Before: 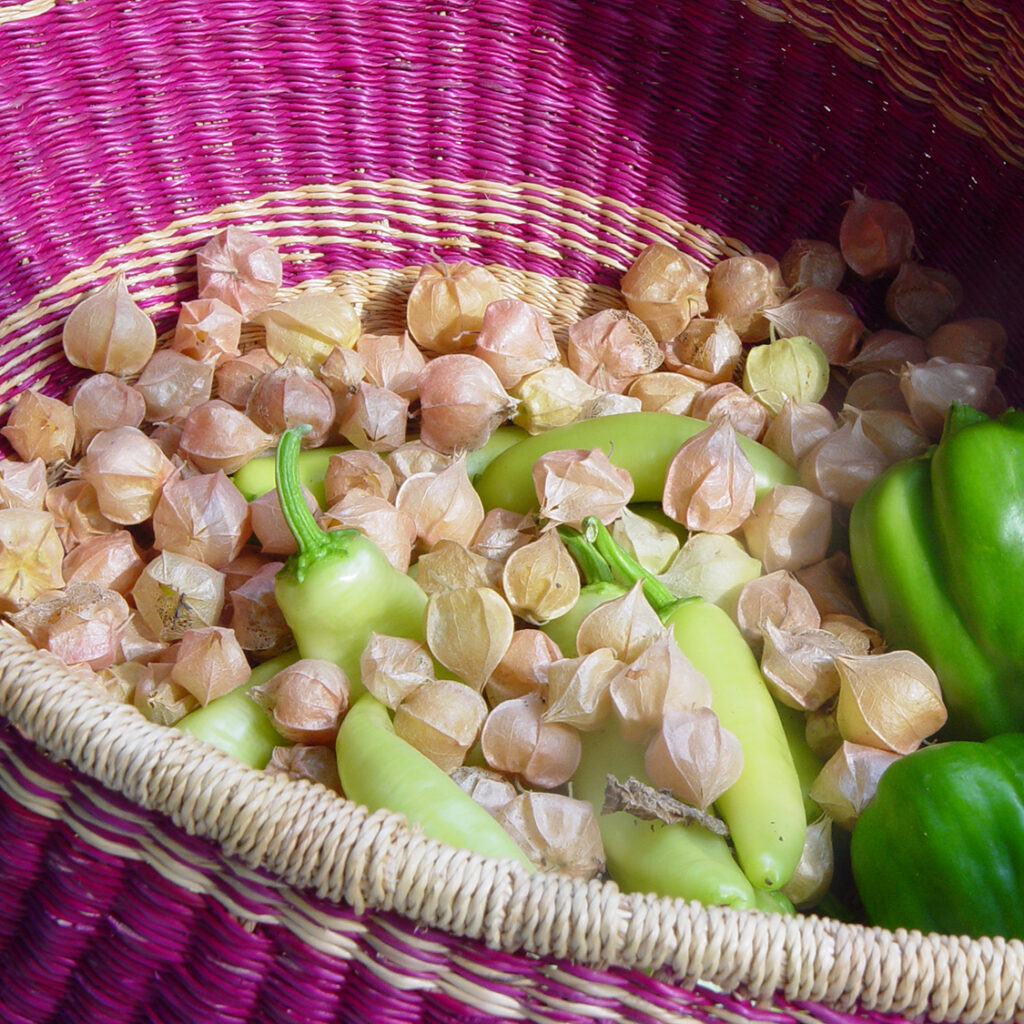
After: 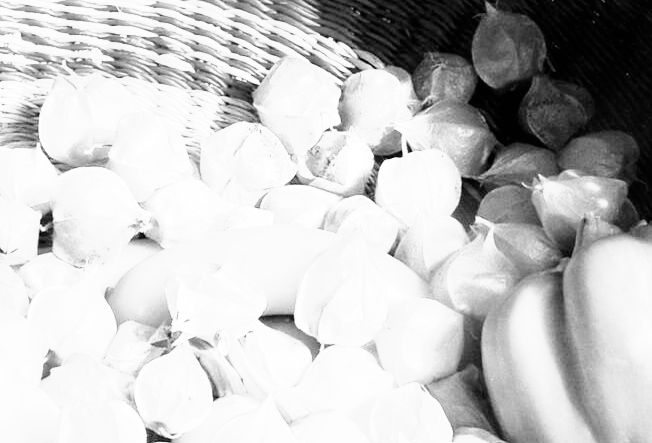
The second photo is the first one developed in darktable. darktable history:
exposure: black level correction 0.001, exposure 1.3 EV, compensate highlight preservation false
crop: left 36.005%, top 18.293%, right 0.31%, bottom 38.444%
monochrome: a 32, b 64, size 2.3
tone curve: curves: ch0 [(0, 0) (0.003, 0) (0.011, 0.001) (0.025, 0.003) (0.044, 0.004) (0.069, 0.007) (0.1, 0.01) (0.136, 0.033) (0.177, 0.082) (0.224, 0.141) (0.277, 0.208) (0.335, 0.282) (0.399, 0.363) (0.468, 0.451) (0.543, 0.545) (0.623, 0.647) (0.709, 0.756) (0.801, 0.87) (0.898, 0.972) (1, 1)], preserve colors none
white balance: red 0.924, blue 1.095
base curve: curves: ch0 [(0, 0) (0.028, 0.03) (0.121, 0.232) (0.46, 0.748) (0.859, 0.968) (1, 1)], preserve colors none
